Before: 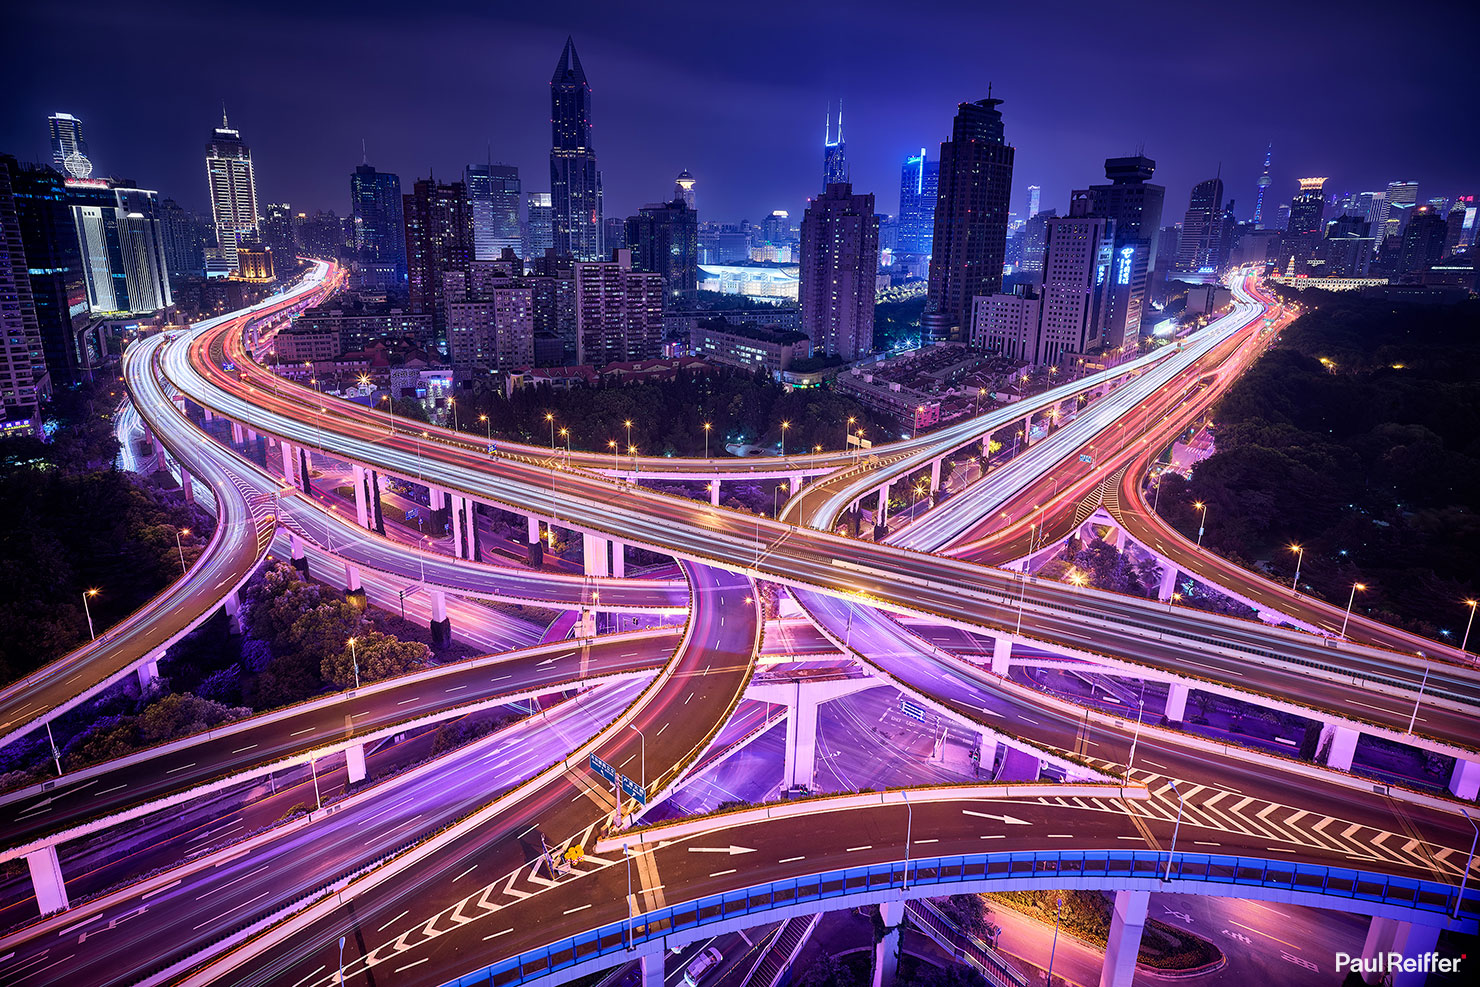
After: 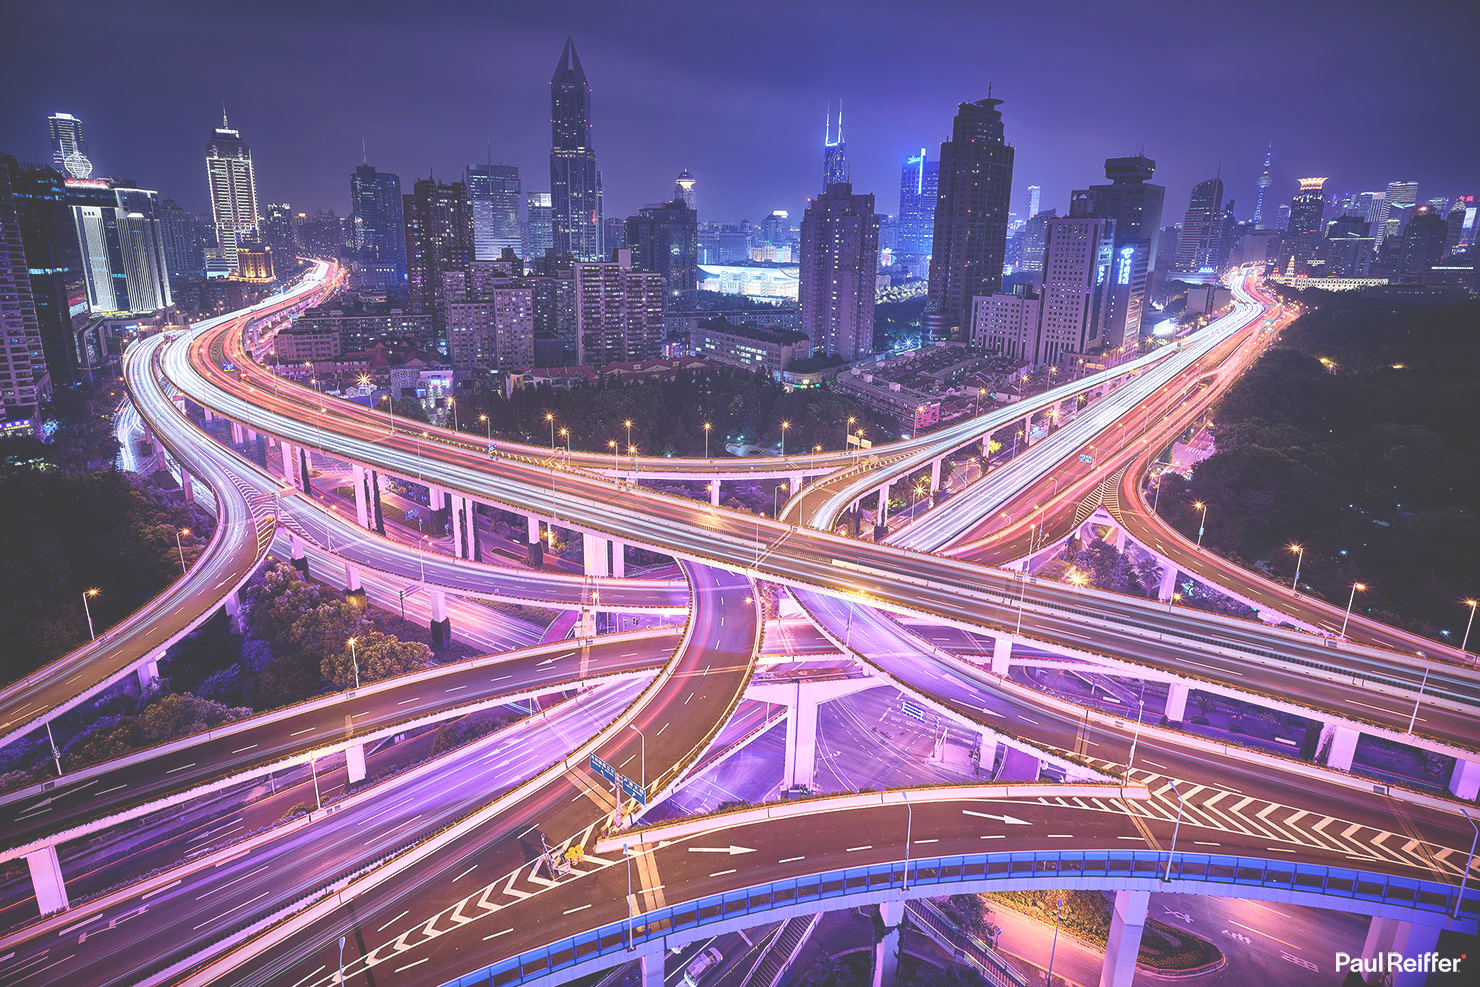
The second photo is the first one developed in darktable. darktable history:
levels: levels [0, 0.476, 0.951]
base curve: curves: ch0 [(0, 0) (0.101, 0.156) (1, 1)], preserve colors none
exposure: black level correction -0.027, exposure -0.064 EV, compensate highlight preservation false
